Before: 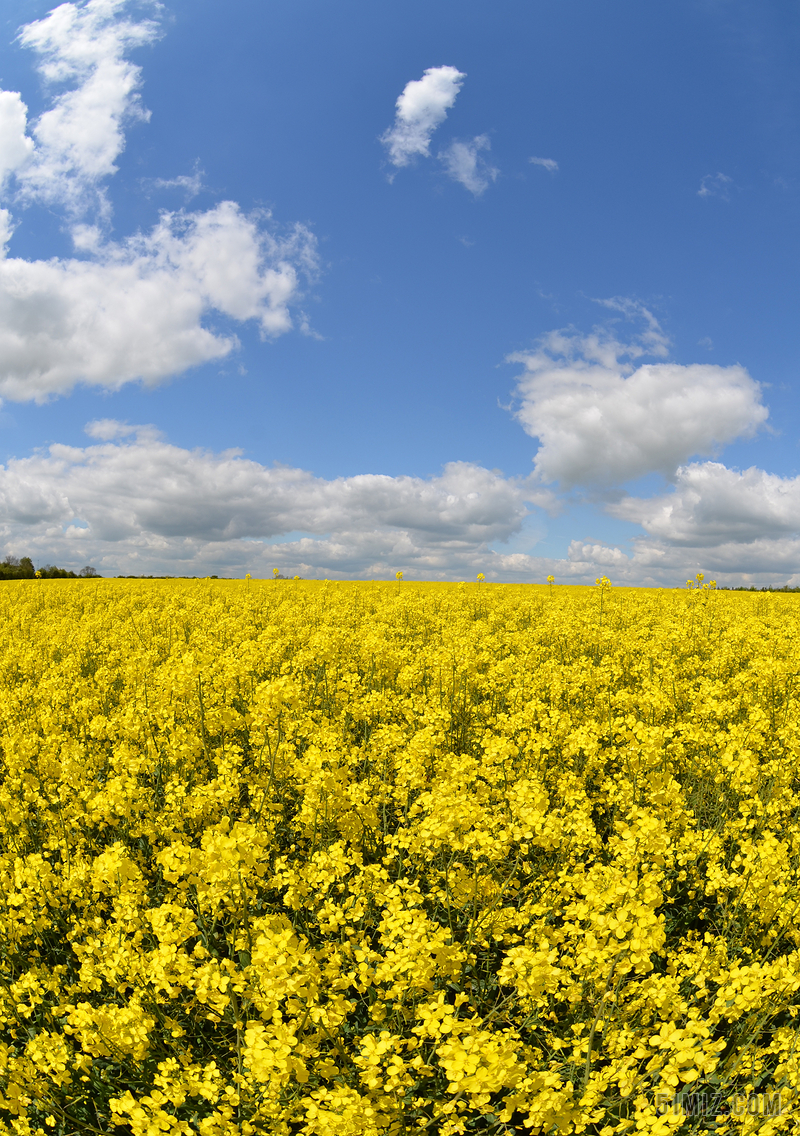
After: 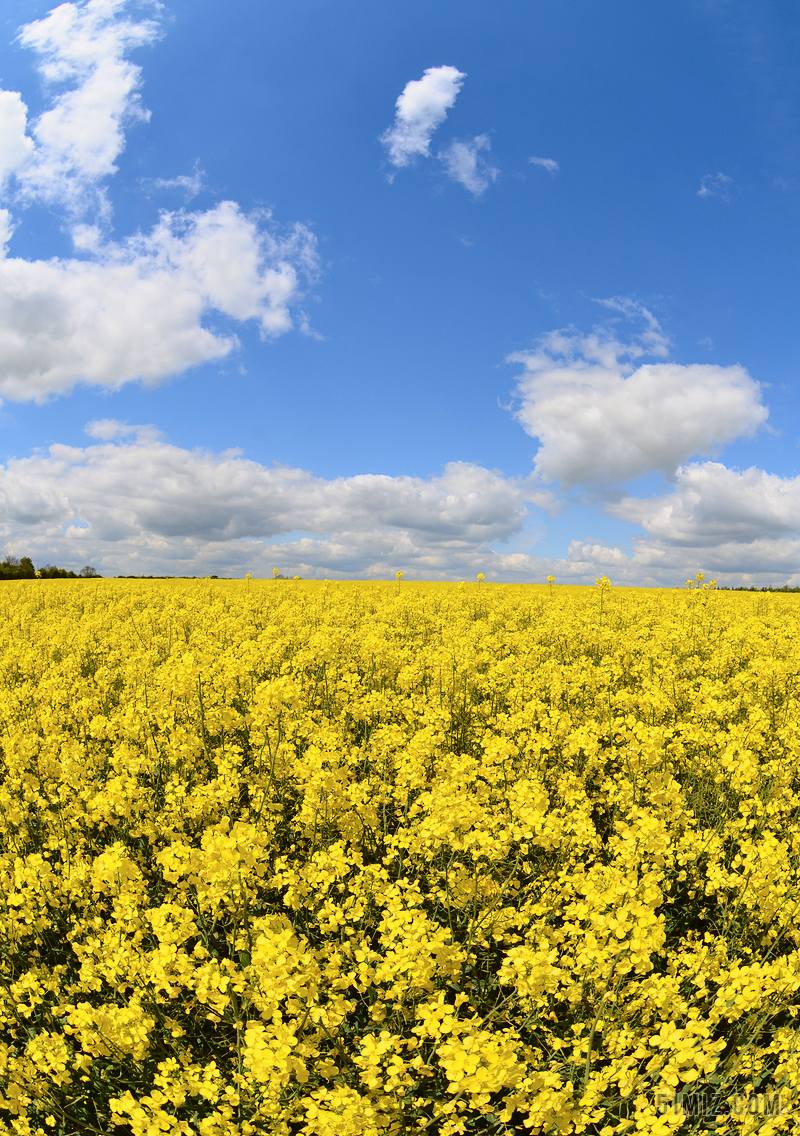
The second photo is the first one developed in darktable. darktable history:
tone curve: curves: ch0 [(0, 0.021) (0.049, 0.044) (0.158, 0.113) (0.351, 0.331) (0.485, 0.505) (0.656, 0.696) (0.868, 0.887) (1, 0.969)]; ch1 [(0, 0) (0.322, 0.328) (0.434, 0.438) (0.473, 0.477) (0.502, 0.503) (0.522, 0.526) (0.564, 0.591) (0.602, 0.632) (0.677, 0.701) (0.859, 0.885) (1, 1)]; ch2 [(0, 0) (0.33, 0.301) (0.452, 0.434) (0.502, 0.505) (0.535, 0.554) (0.565, 0.598) (0.618, 0.629) (1, 1)], color space Lab, independent channels, preserve colors none
